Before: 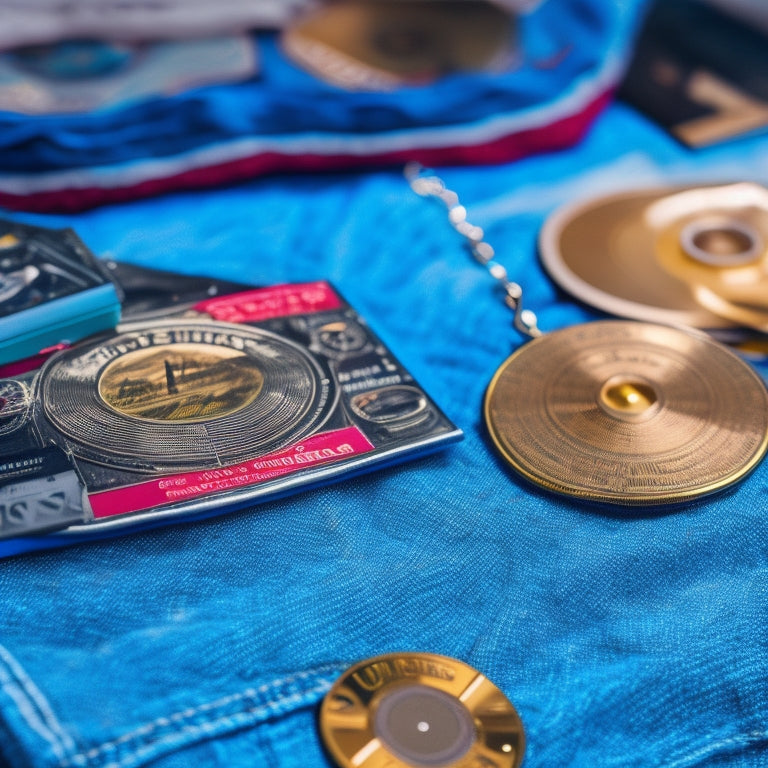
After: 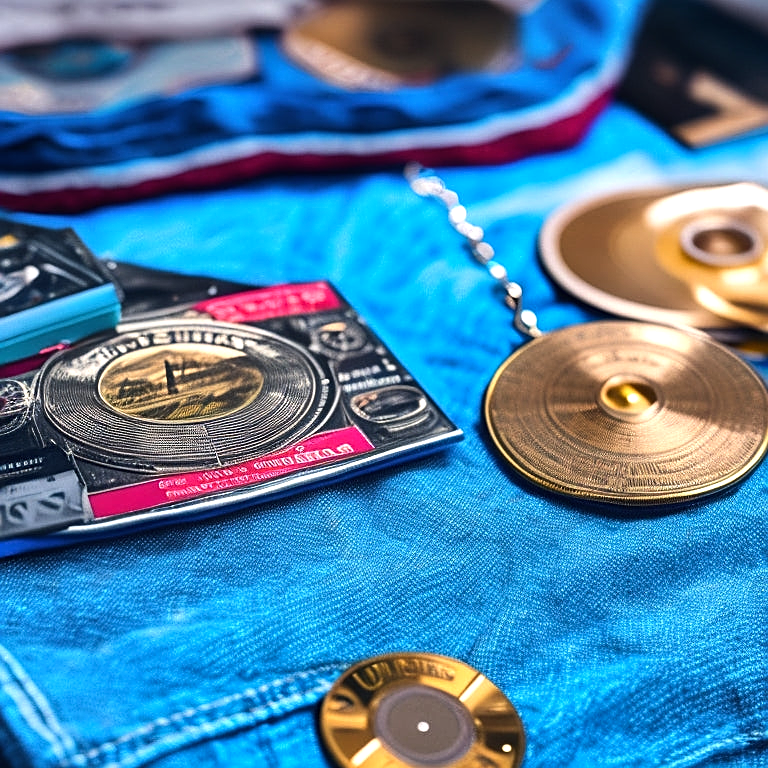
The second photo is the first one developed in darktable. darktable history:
tone equalizer: -8 EV -0.75 EV, -7 EV -0.7 EV, -6 EV -0.6 EV, -5 EV -0.4 EV, -3 EV 0.4 EV, -2 EV 0.6 EV, -1 EV 0.7 EV, +0 EV 0.75 EV, edges refinement/feathering 500, mask exposure compensation -1.57 EV, preserve details no
shadows and highlights: shadows 30.63, highlights -63.22, shadows color adjustment 98%, highlights color adjustment 58.61%, soften with gaussian
sharpen: on, module defaults
